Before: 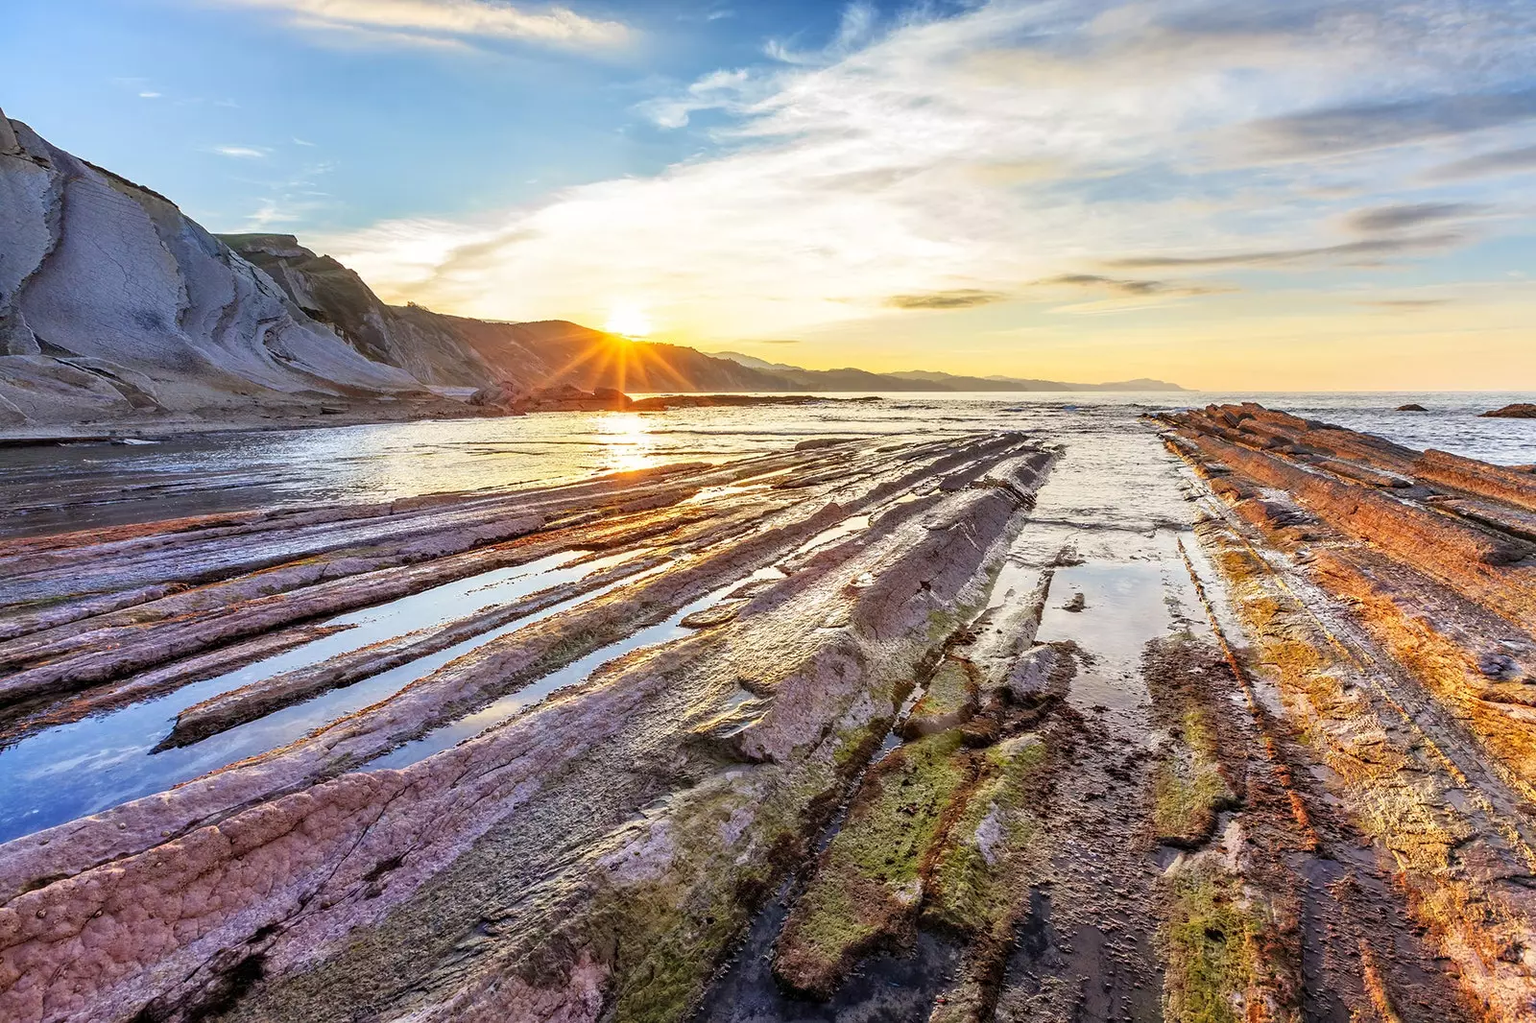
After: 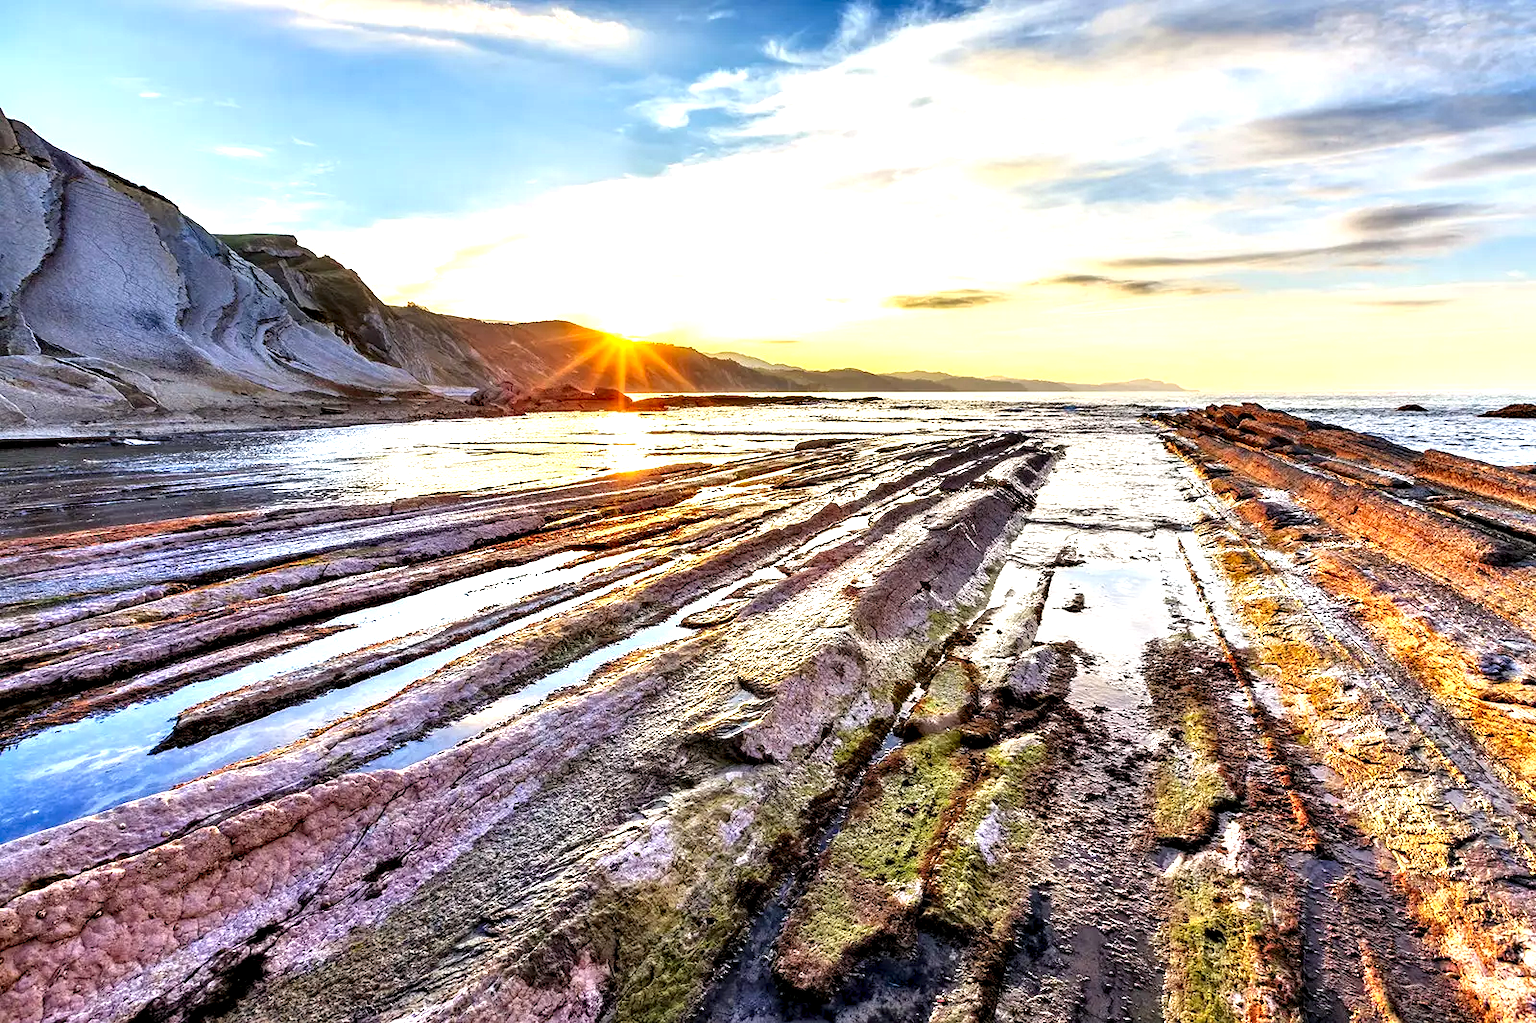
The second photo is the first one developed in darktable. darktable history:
exposure: exposure 0.569 EV, compensate highlight preservation false
contrast equalizer: octaves 7, y [[0.6 ×6], [0.55 ×6], [0 ×6], [0 ×6], [0 ×6]]
levels: black 0.089%
